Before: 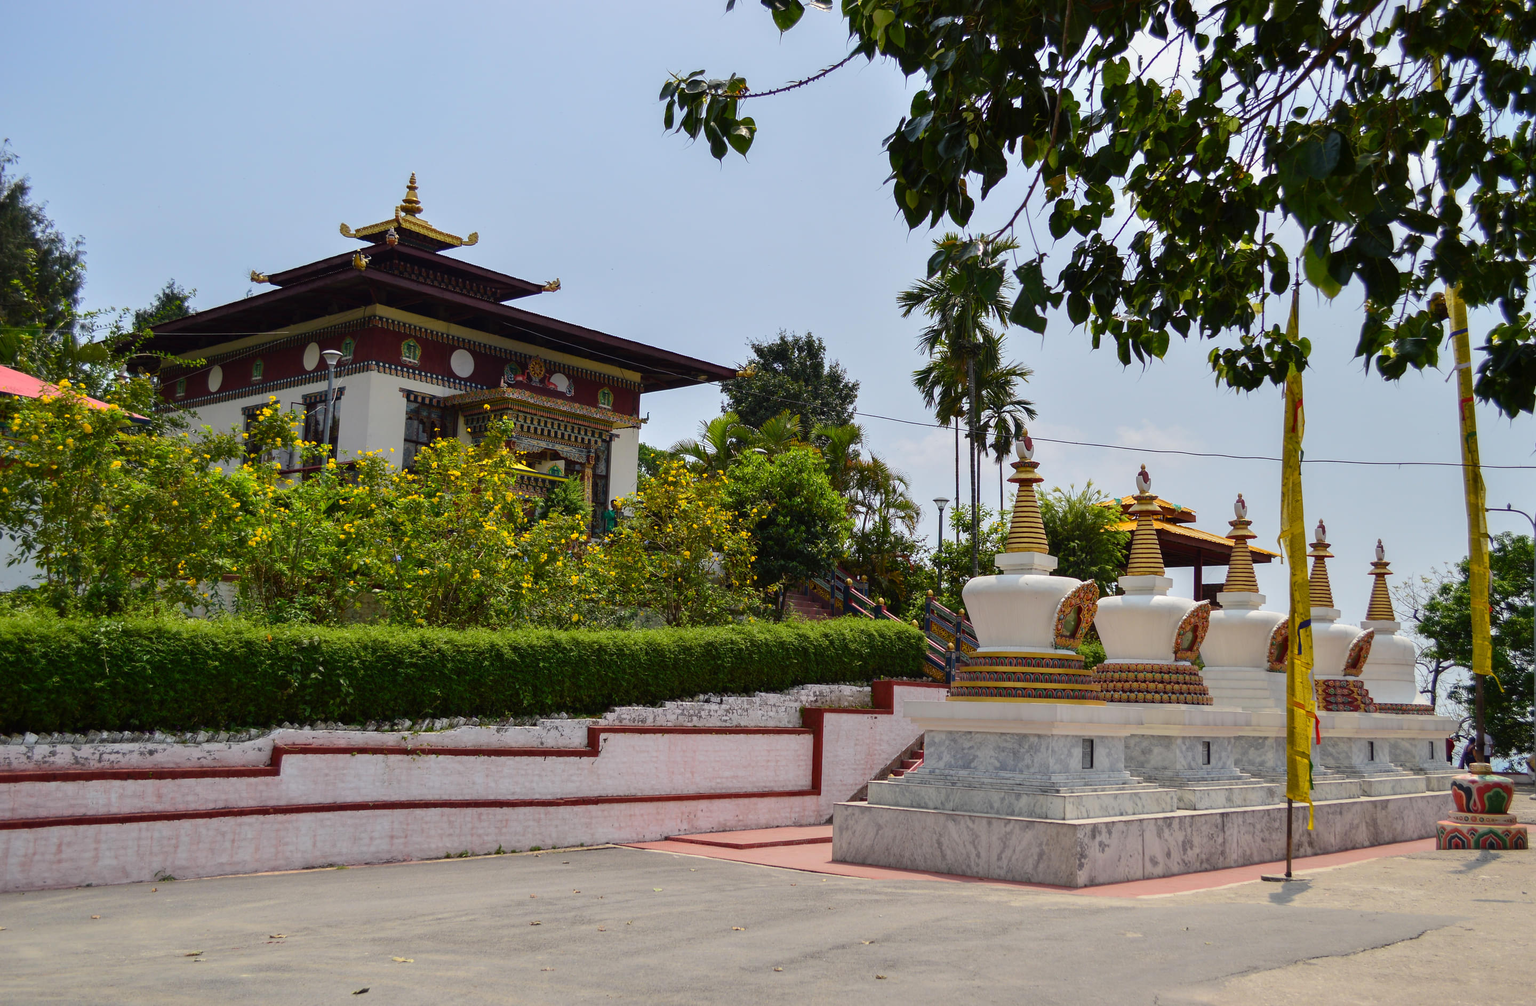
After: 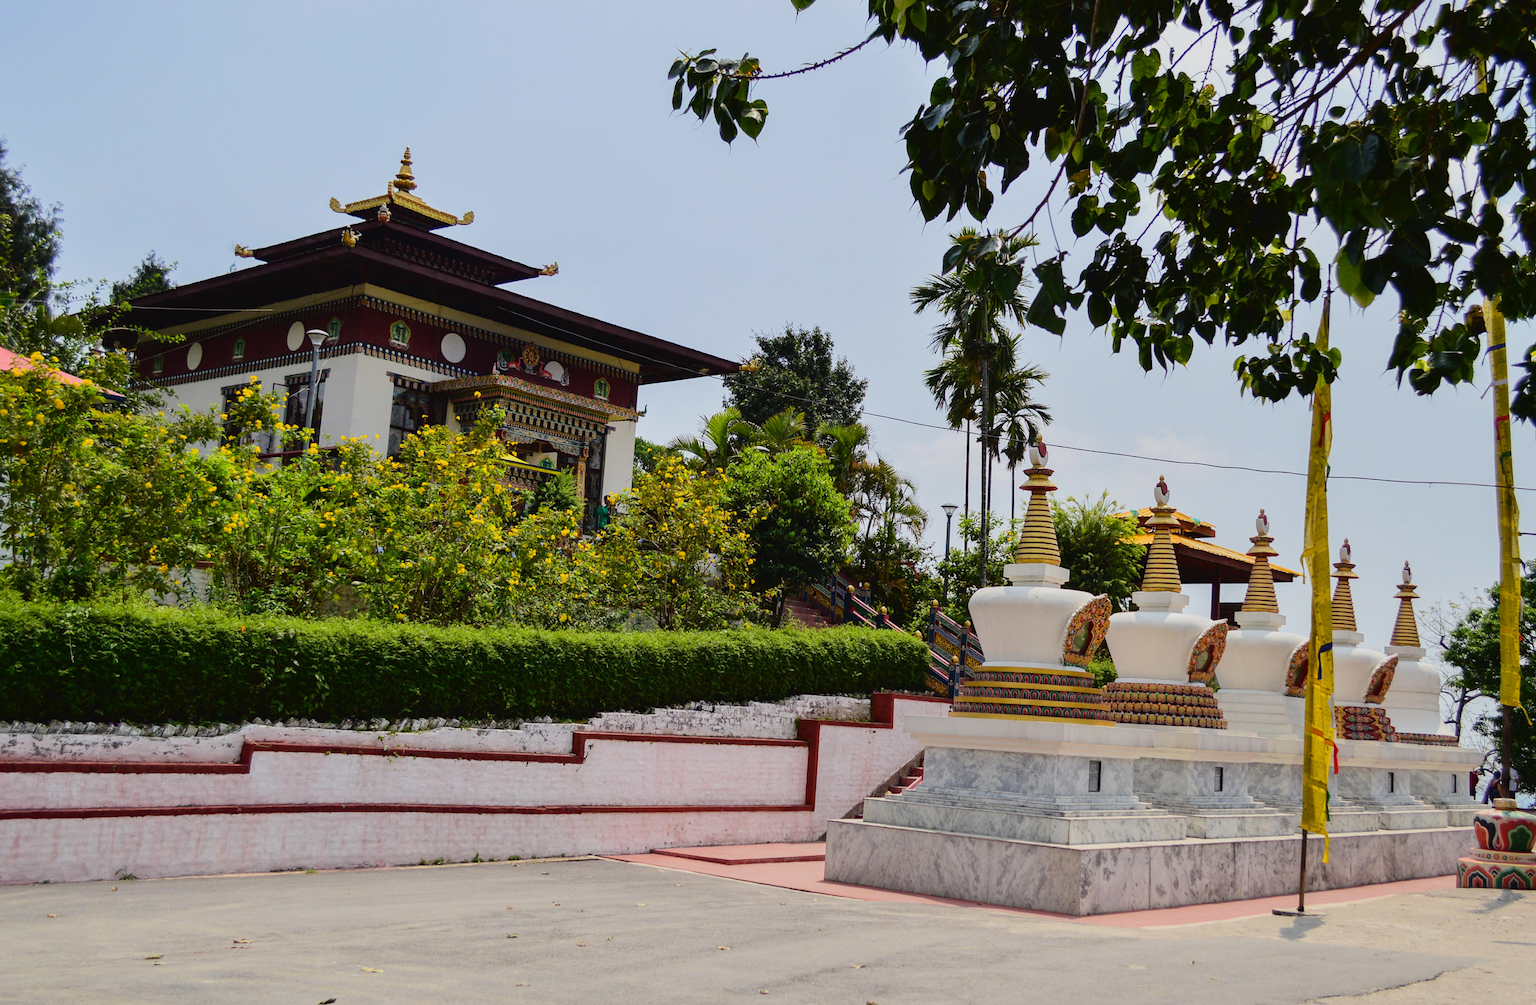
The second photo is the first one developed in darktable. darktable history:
tone curve: curves: ch0 [(0, 0.028) (0.138, 0.156) (0.468, 0.516) (0.754, 0.823) (1, 1)], color space Lab, linked channels
crop and rotate: angle -1.74°
filmic rgb: black relative exposure -7.65 EV, white relative exposure 4.56 EV, hardness 3.61
